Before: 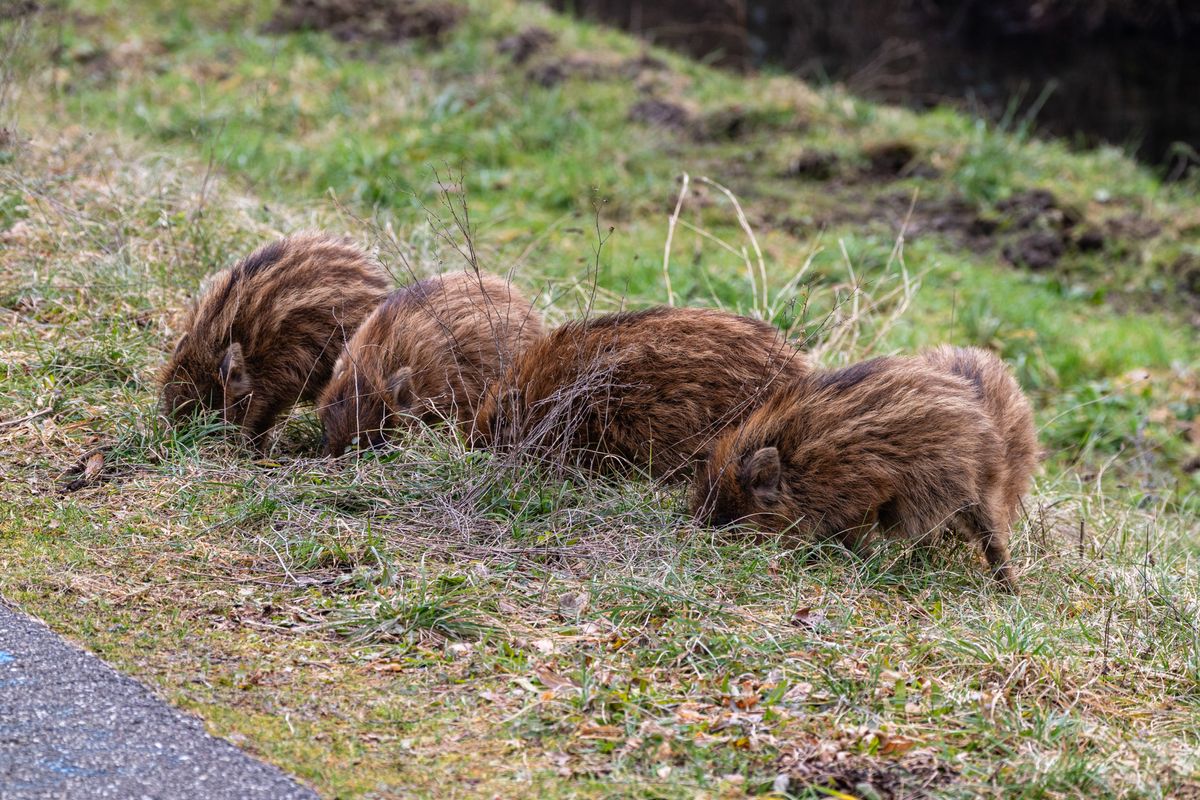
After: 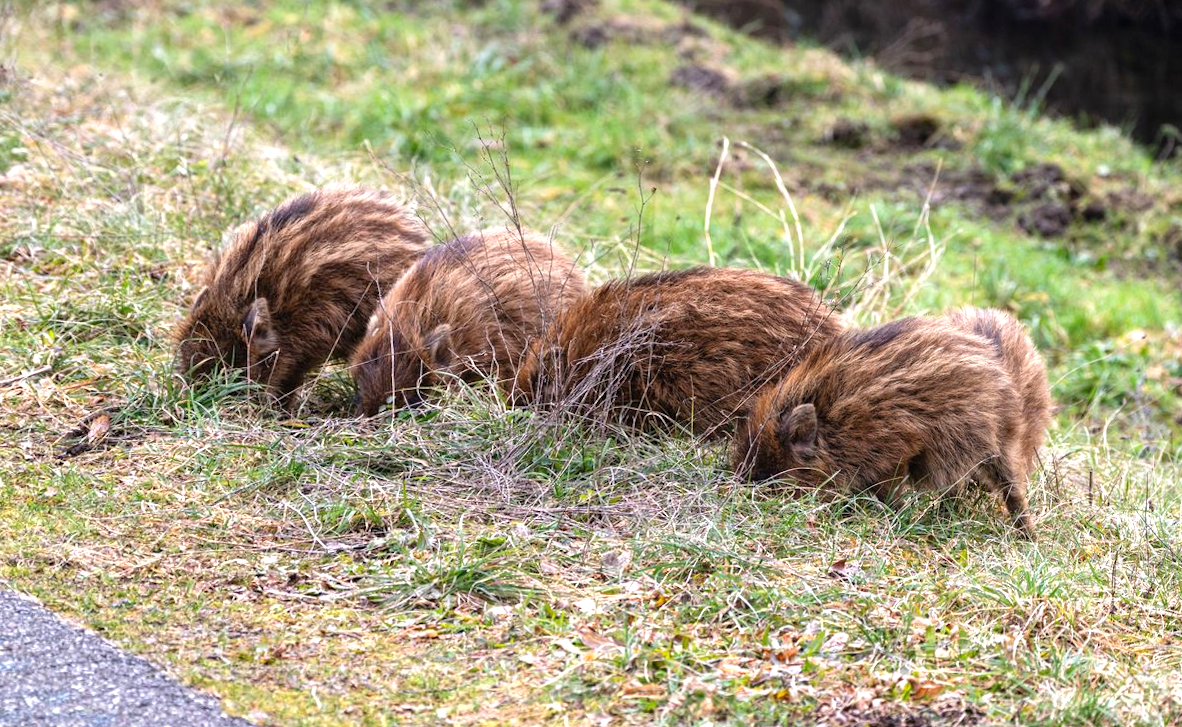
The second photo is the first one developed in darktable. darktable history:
rotate and perspective: rotation -0.013°, lens shift (vertical) -0.027, lens shift (horizontal) 0.178, crop left 0.016, crop right 0.989, crop top 0.082, crop bottom 0.918
exposure: black level correction 0, exposure 0.7 EV, compensate highlight preservation false
